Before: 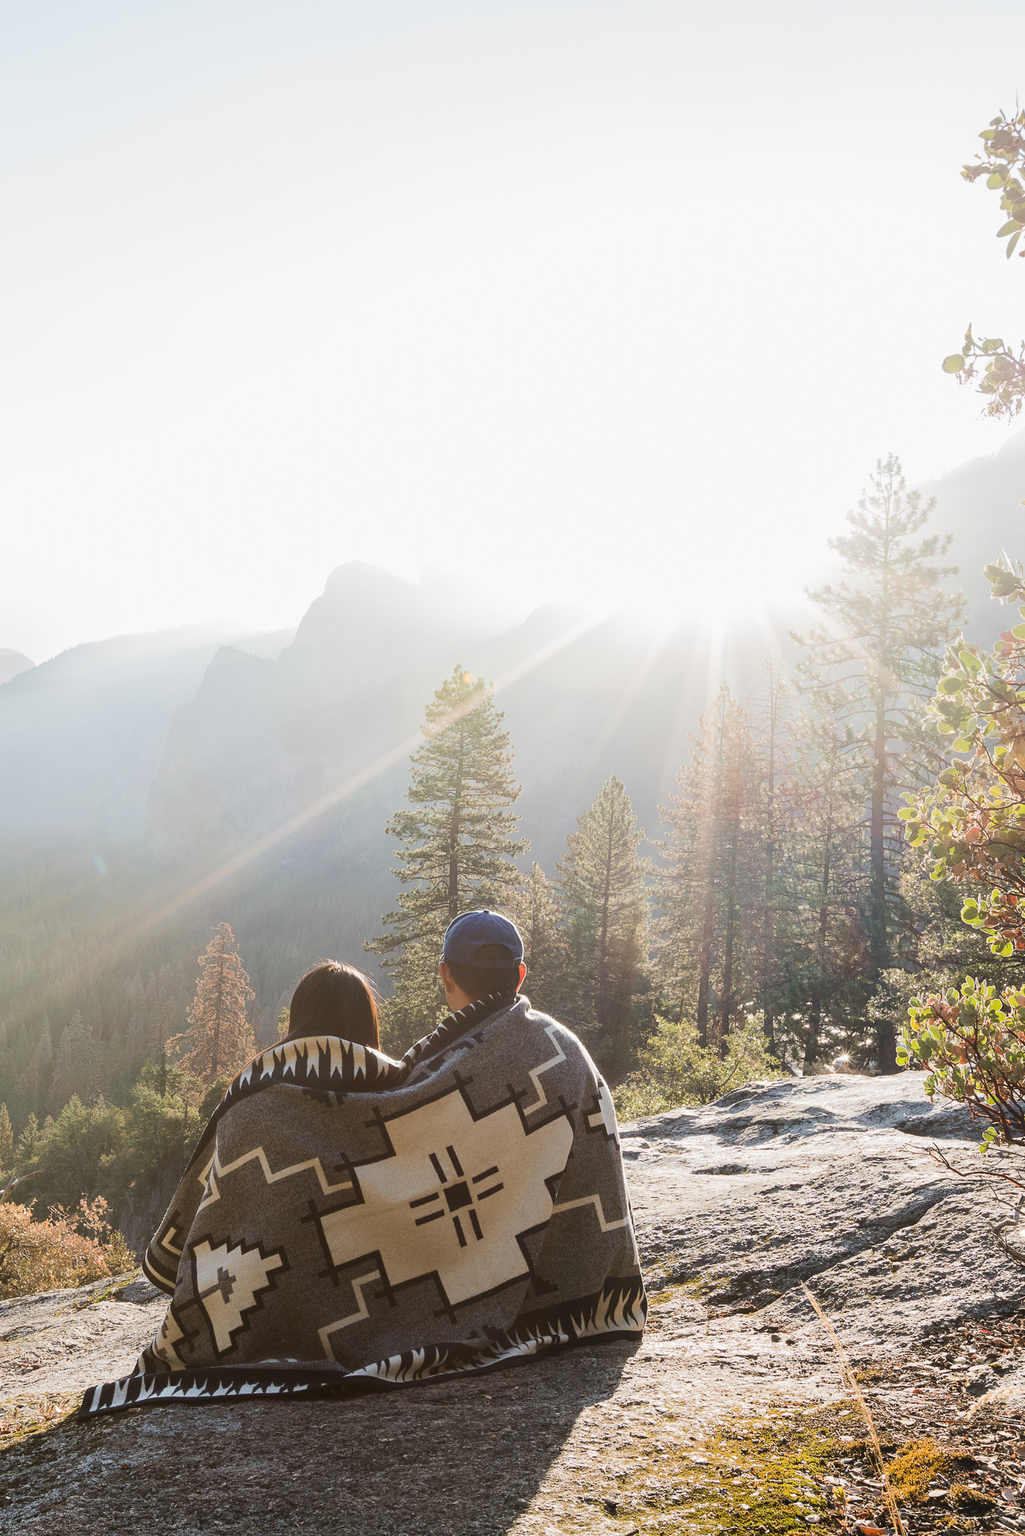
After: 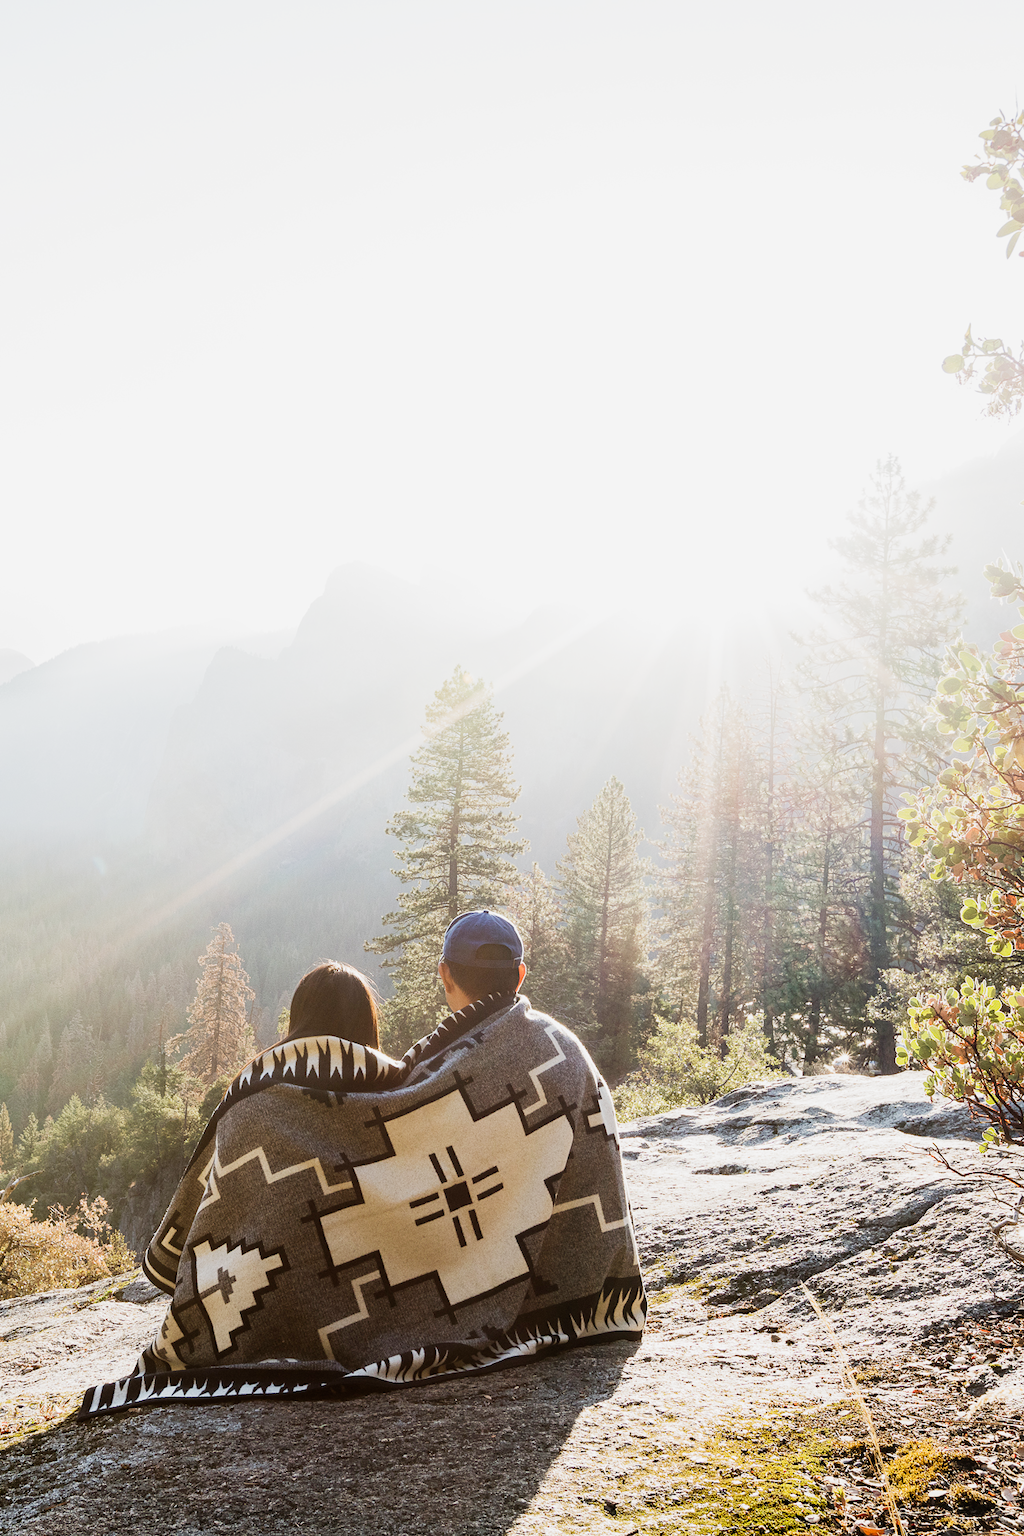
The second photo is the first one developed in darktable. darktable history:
exposure: exposure 0.6 EV, compensate highlight preservation false
filmic rgb: black relative exposure -16 EV, white relative exposure 5.31 EV, hardness 5.9, contrast 1.25, preserve chrominance no, color science v5 (2021)
